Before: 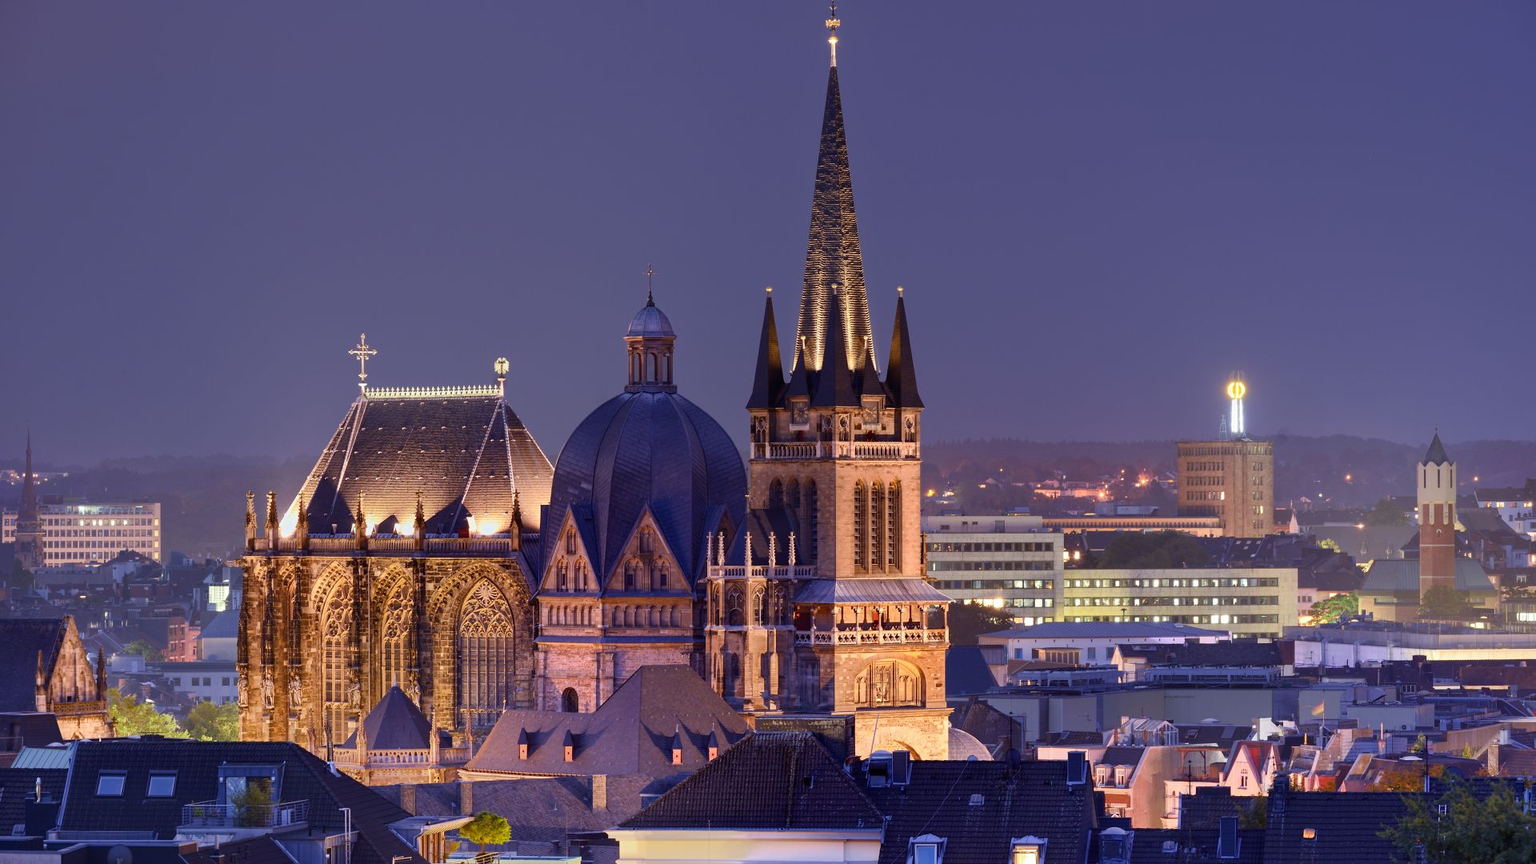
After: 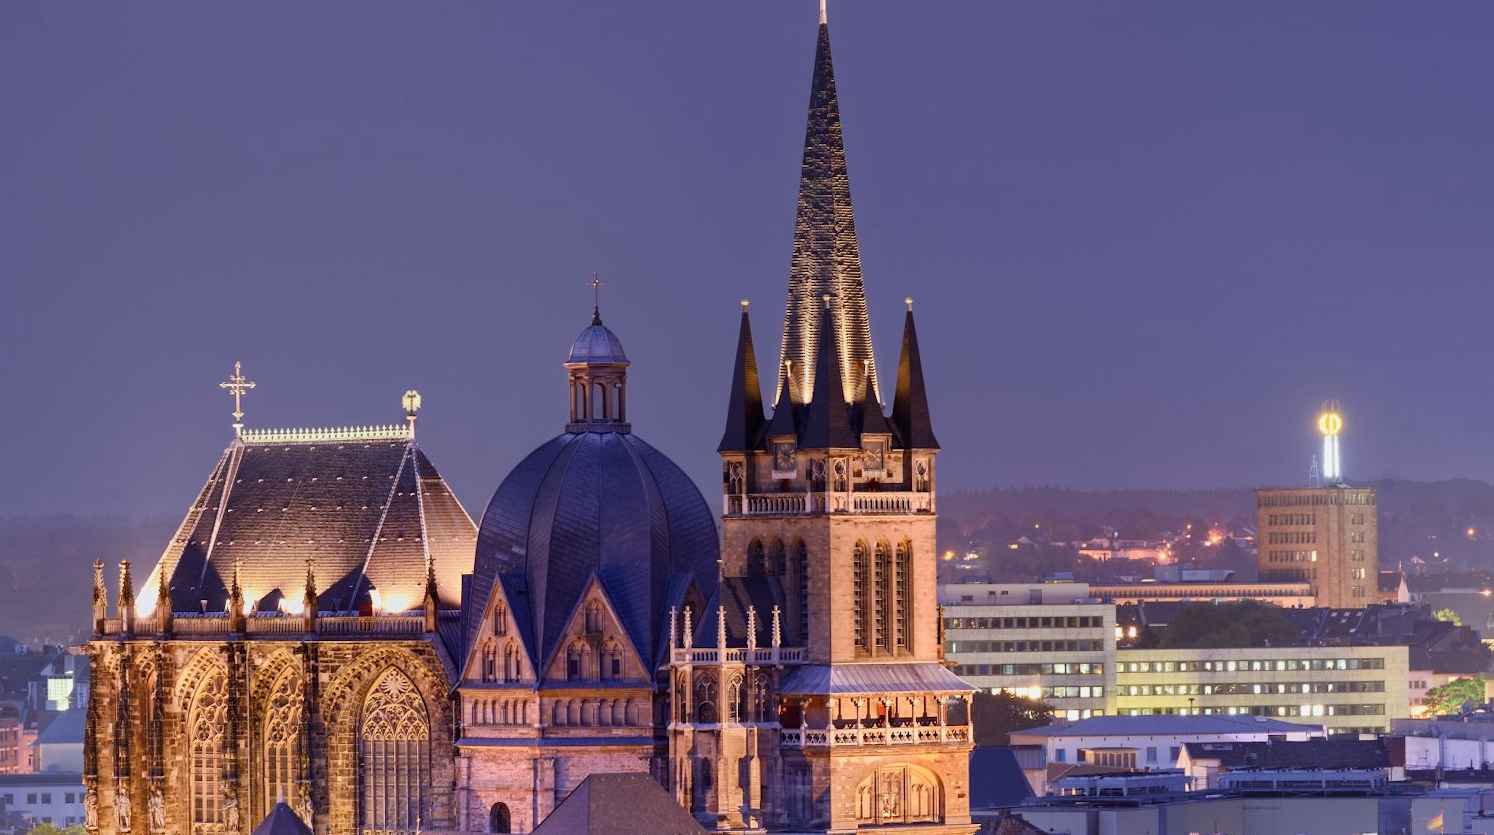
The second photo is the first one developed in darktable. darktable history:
rotate and perspective: rotation -0.45°, automatic cropping original format, crop left 0.008, crop right 0.992, crop top 0.012, crop bottom 0.988
filmic rgb: black relative exposure -14.19 EV, white relative exposure 3.39 EV, hardness 7.89, preserve chrominance max RGB
crop and rotate: left 10.77%, top 5.1%, right 10.41%, bottom 16.76%
exposure: exposure 0.3 EV, compensate highlight preservation false
